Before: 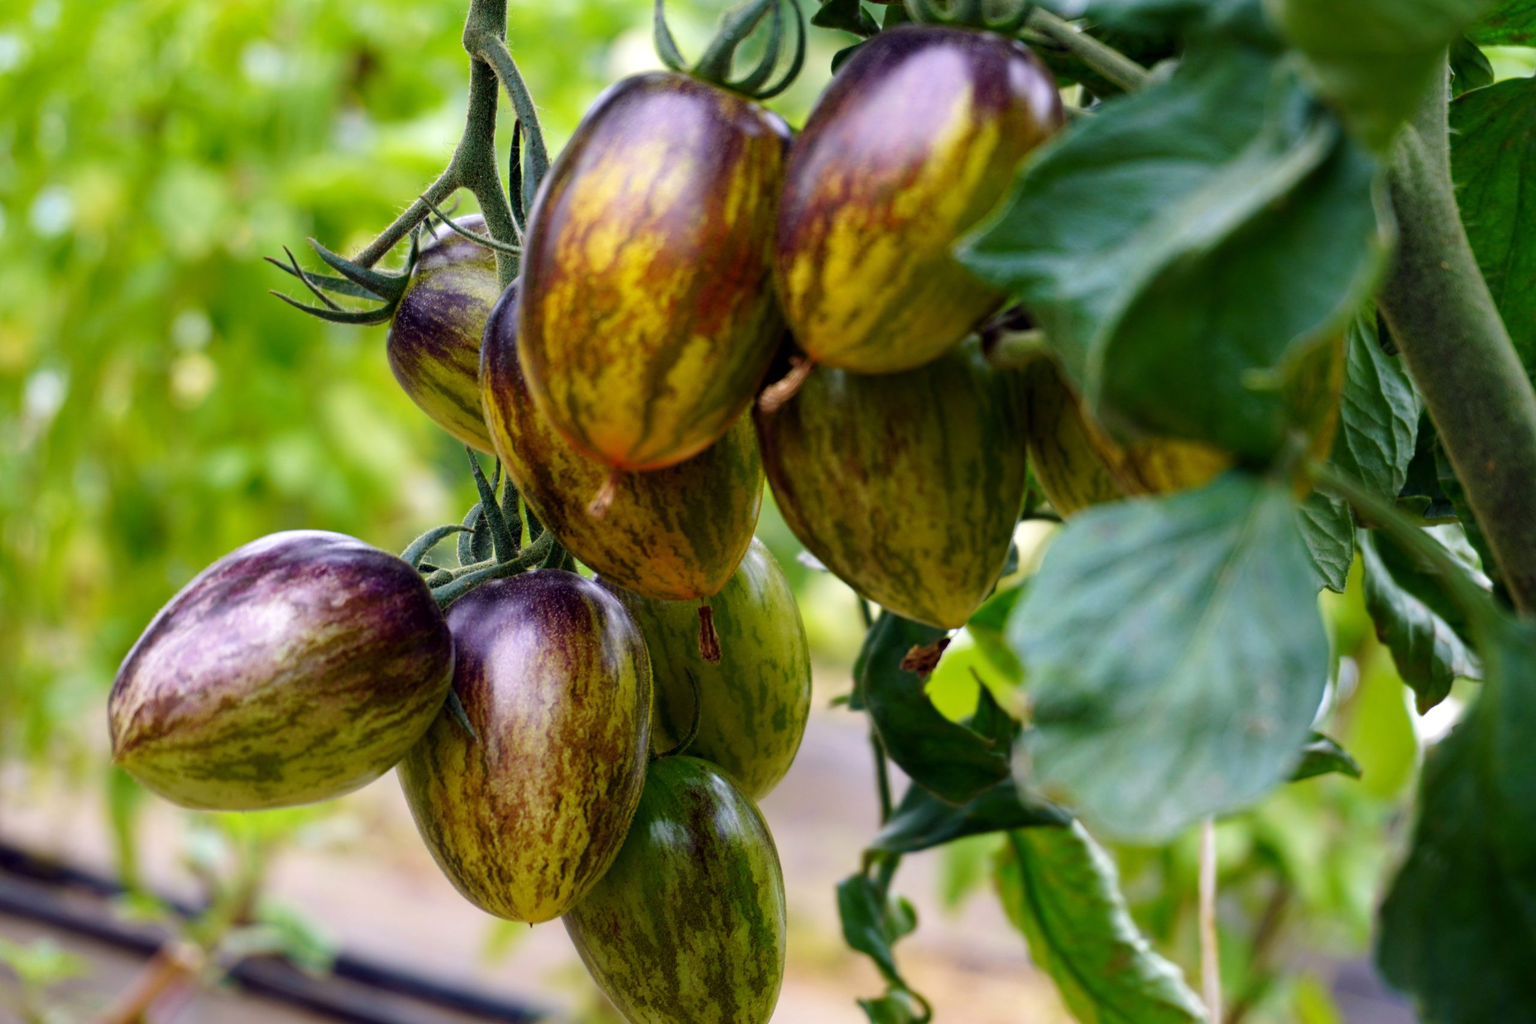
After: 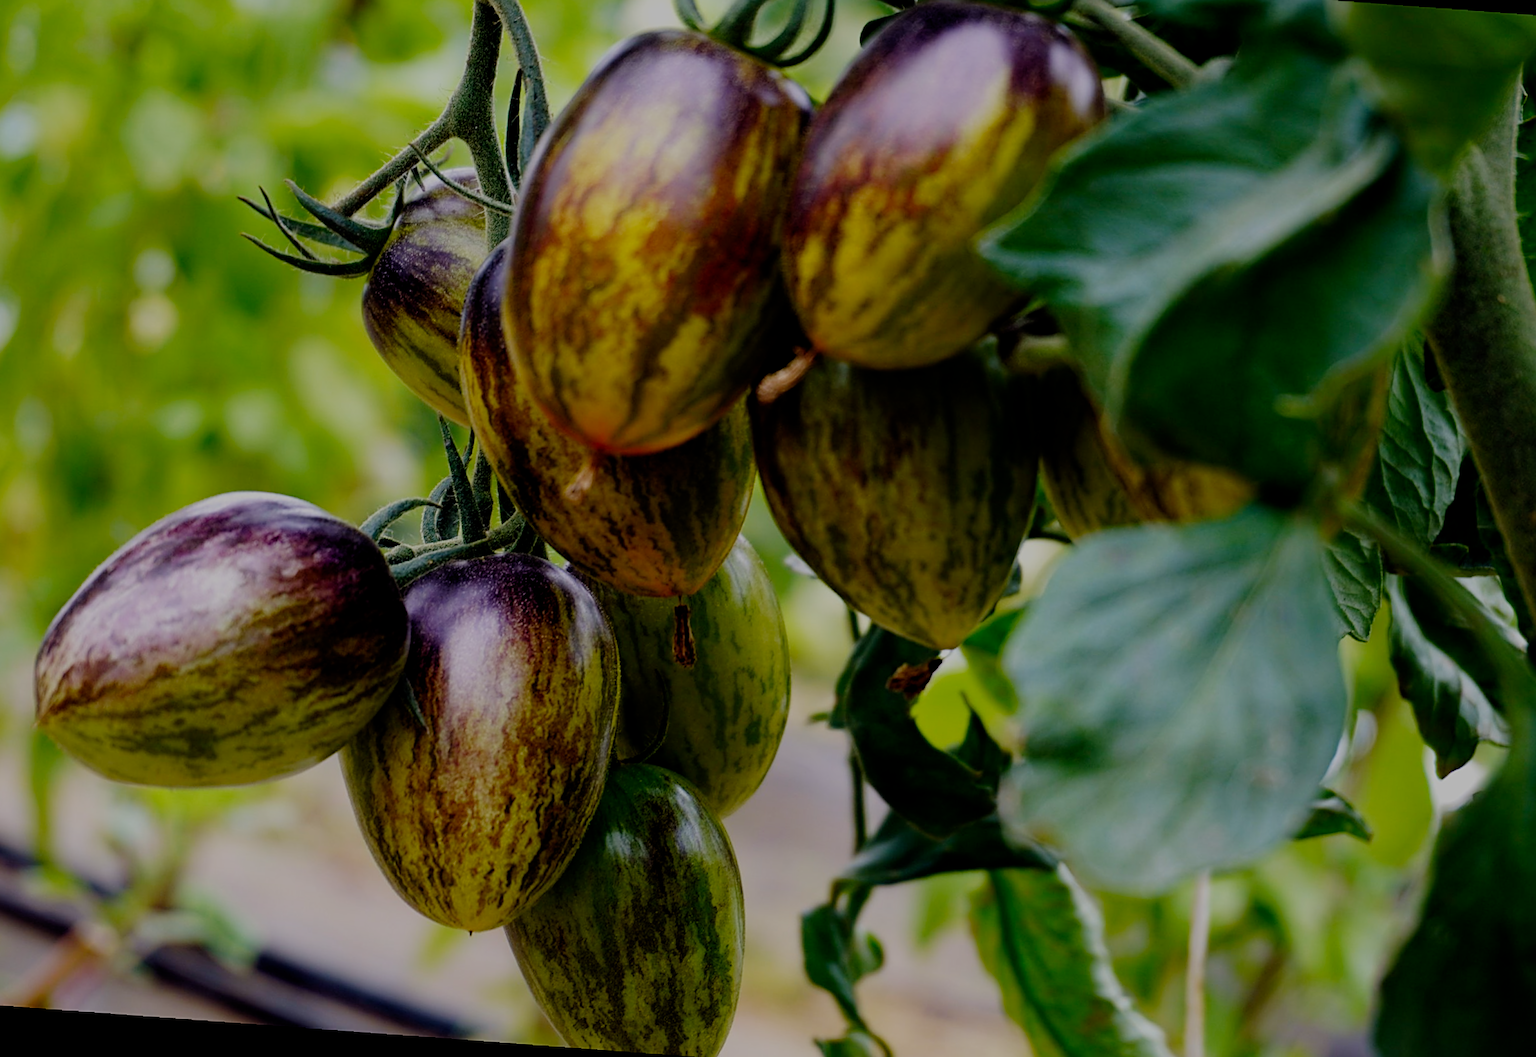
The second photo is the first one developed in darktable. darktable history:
sharpen: on, module defaults
crop and rotate: angle -1.96°, left 3.097%, top 4.154%, right 1.586%, bottom 0.529%
filmic rgb: middle gray luminance 30%, black relative exposure -9 EV, white relative exposure 7 EV, threshold 6 EV, target black luminance 0%, hardness 2.94, latitude 2.04%, contrast 0.963, highlights saturation mix 5%, shadows ↔ highlights balance 12.16%, add noise in highlights 0, preserve chrominance no, color science v3 (2019), use custom middle-gray values true, iterations of high-quality reconstruction 0, contrast in highlights soft, enable highlight reconstruction true
rotate and perspective: rotation 2.27°, automatic cropping off
